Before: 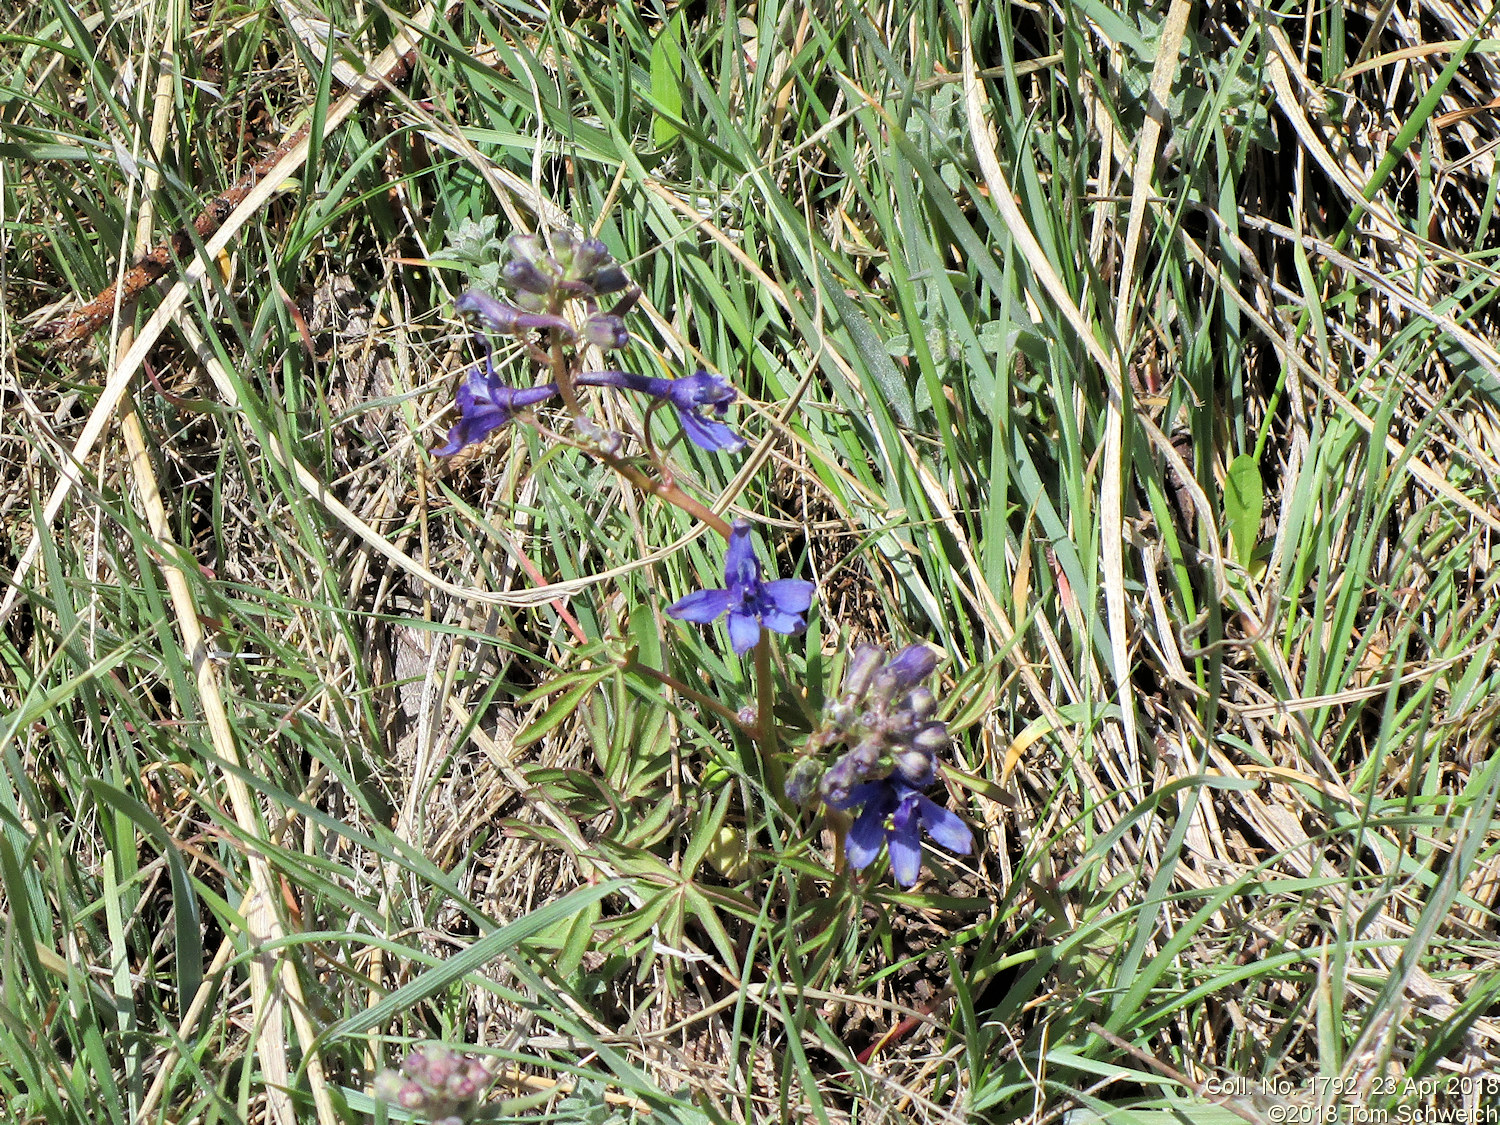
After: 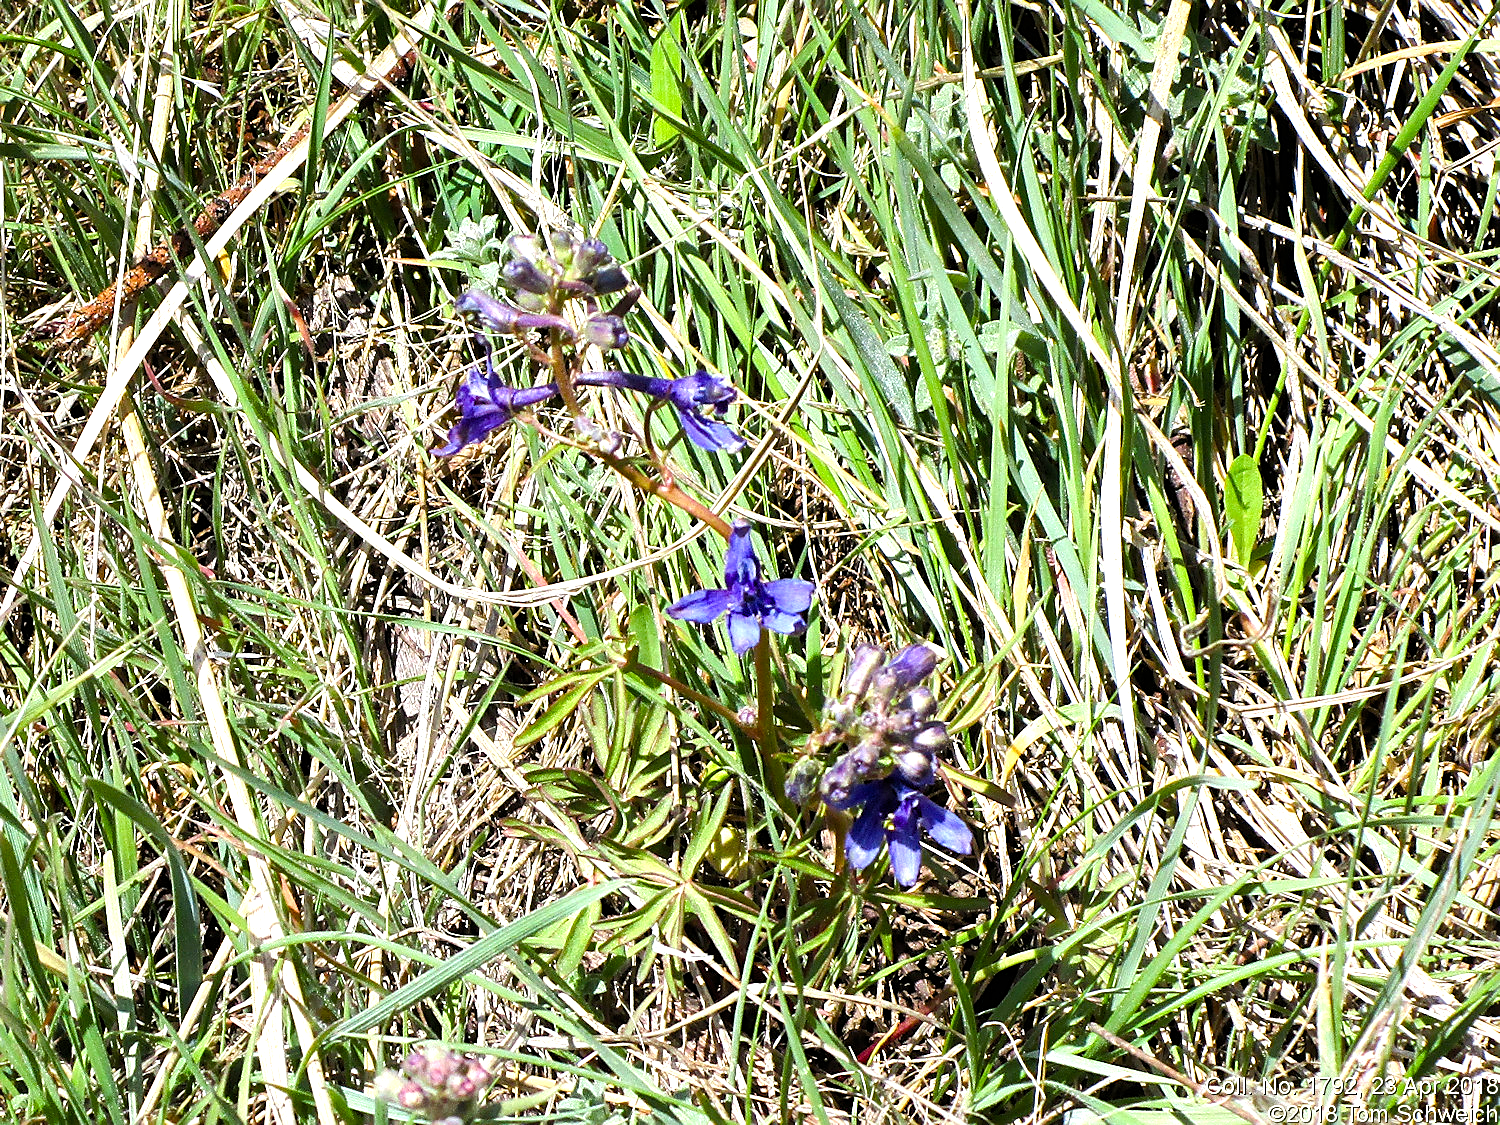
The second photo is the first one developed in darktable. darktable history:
color balance rgb: highlights gain › luminance 9.68%, perceptual saturation grading › global saturation 20%, perceptual saturation grading › highlights -24.809%, perceptual saturation grading › shadows 50.313%, perceptual brilliance grading › highlights 19.36%, perceptual brilliance grading › mid-tones 20.834%, perceptual brilliance grading › shadows -19.553%, global vibrance 20%
sharpen: on, module defaults
